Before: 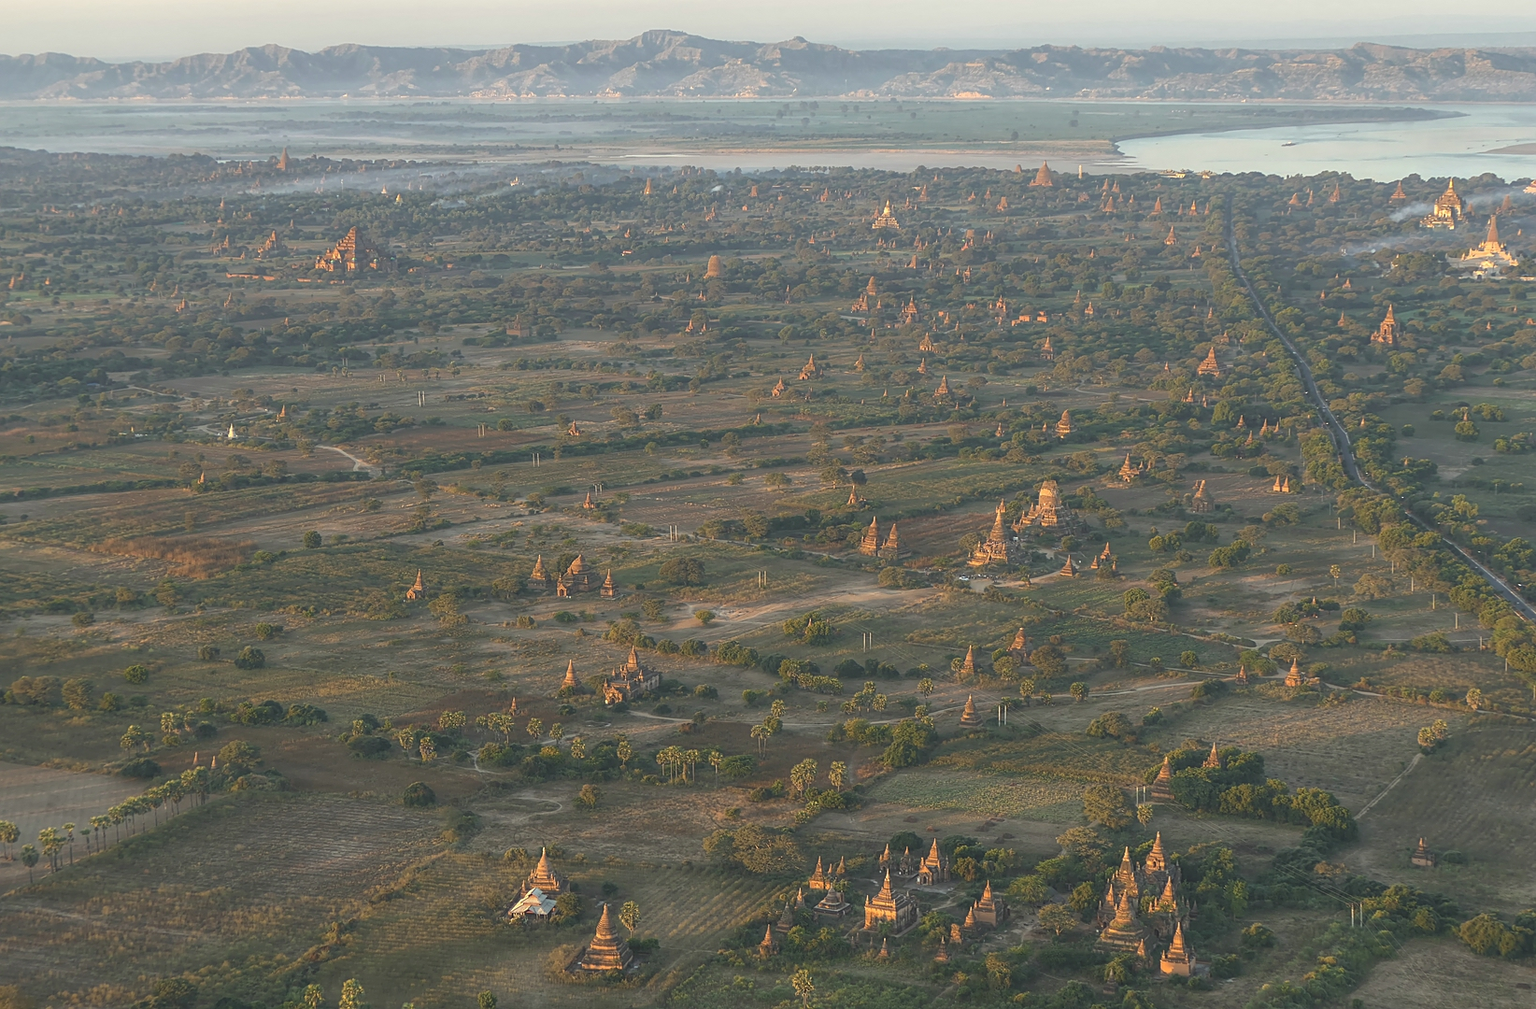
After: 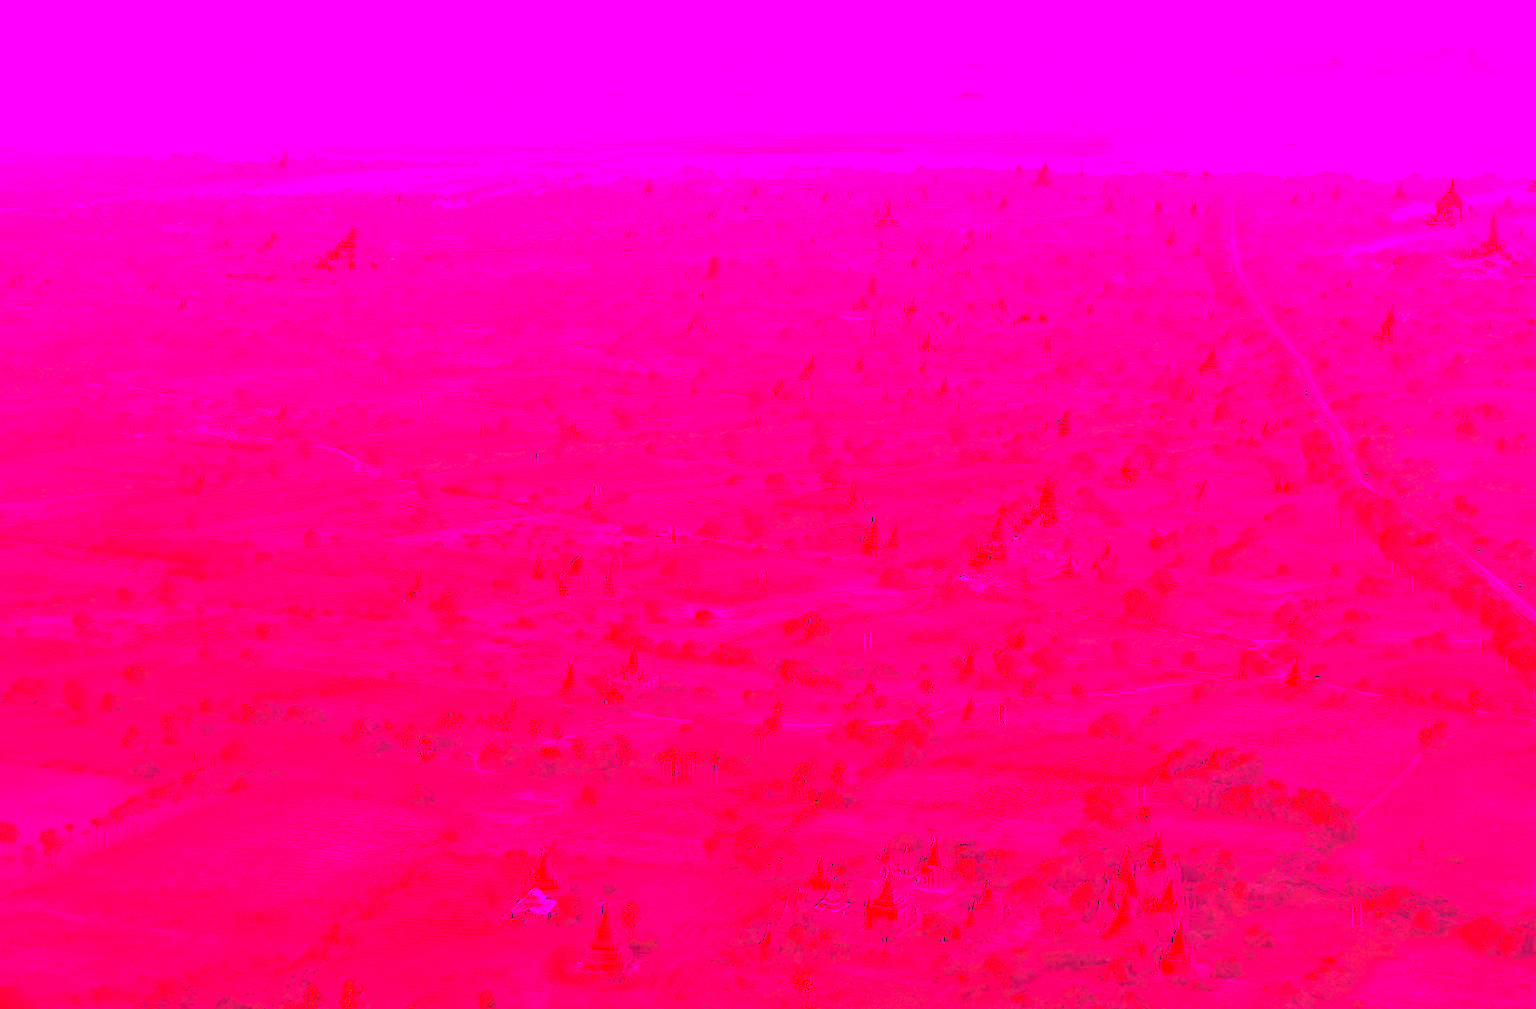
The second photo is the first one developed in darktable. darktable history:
color balance rgb: perceptual saturation grading › global saturation 20%, global vibrance 20%
white balance: red 4.26, blue 1.802
